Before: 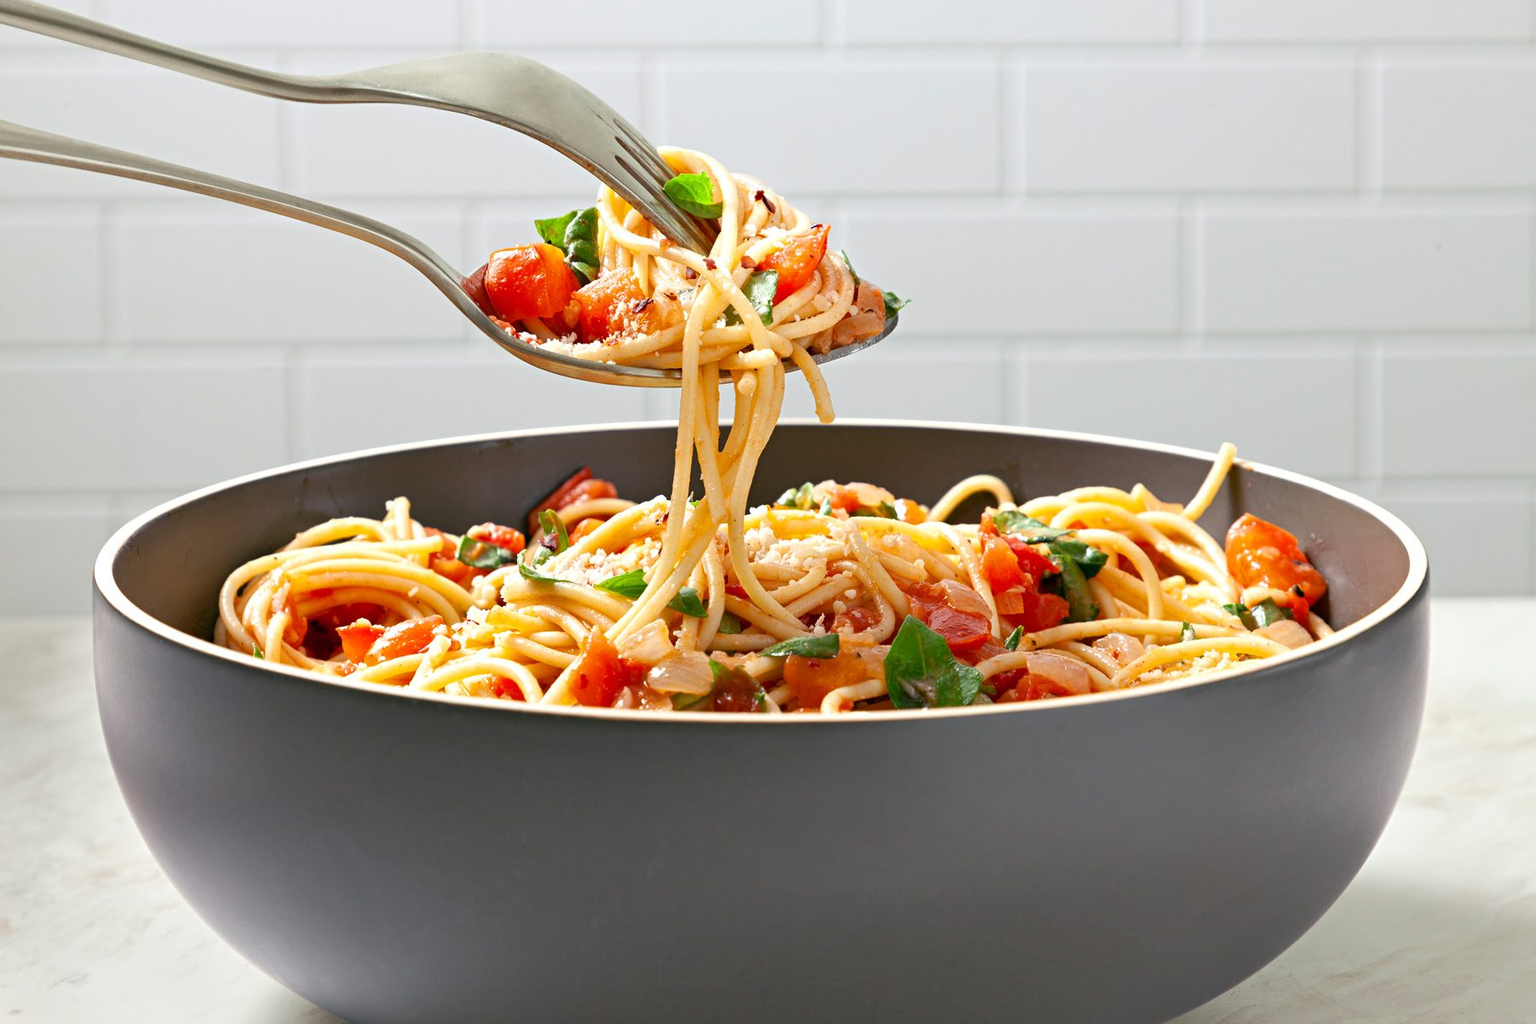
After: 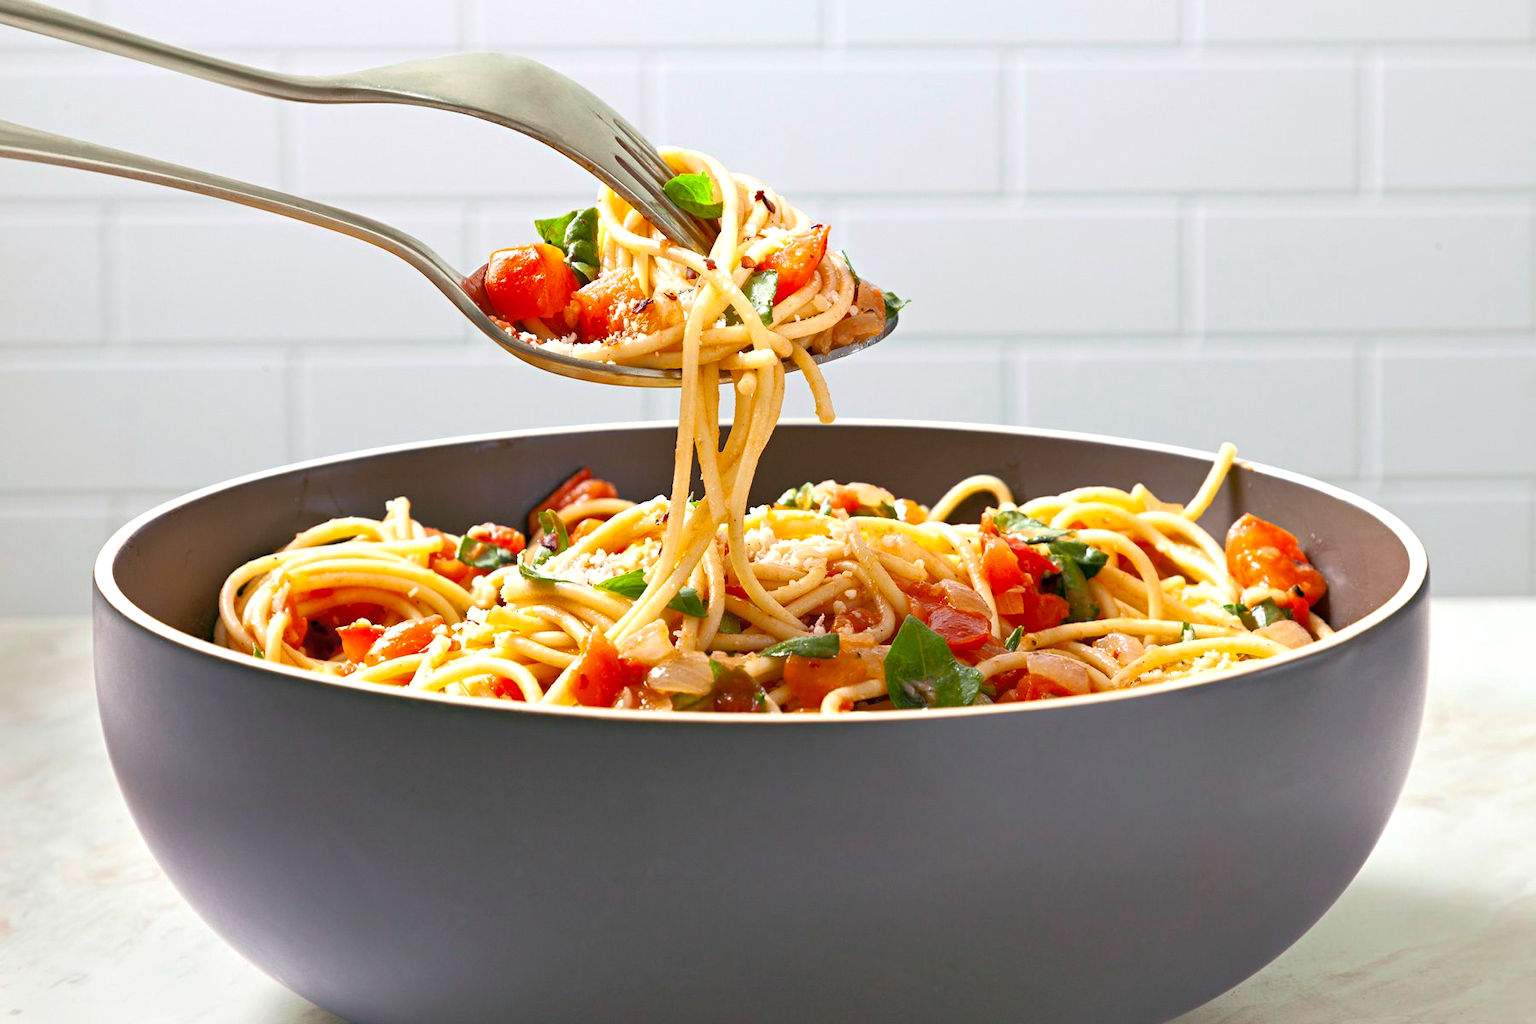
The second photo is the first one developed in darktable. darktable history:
exposure: exposure 0.154 EV, compensate highlight preservation false
tone curve: curves: ch0 [(0, 0) (0.15, 0.17) (0.452, 0.437) (0.611, 0.588) (0.751, 0.749) (1, 1)]; ch1 [(0, 0) (0.325, 0.327) (0.413, 0.442) (0.475, 0.467) (0.512, 0.522) (0.541, 0.55) (0.617, 0.612) (0.695, 0.697) (1, 1)]; ch2 [(0, 0) (0.386, 0.397) (0.452, 0.459) (0.505, 0.498) (0.536, 0.546) (0.574, 0.571) (0.633, 0.653) (1, 1)], color space Lab, independent channels, preserve colors none
